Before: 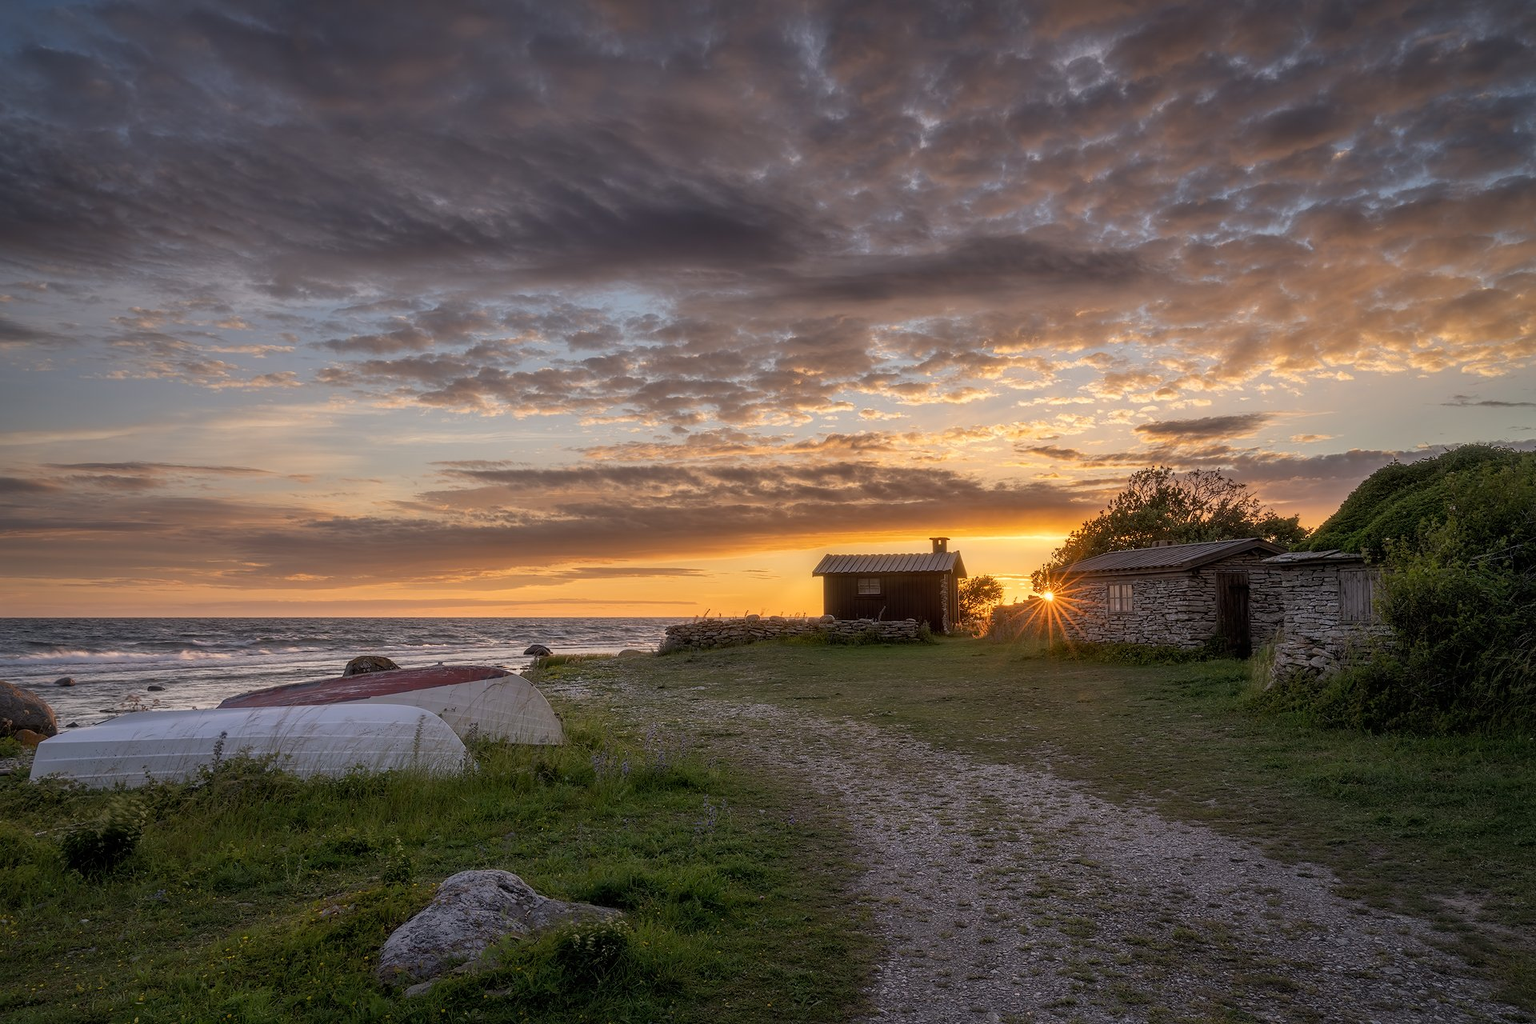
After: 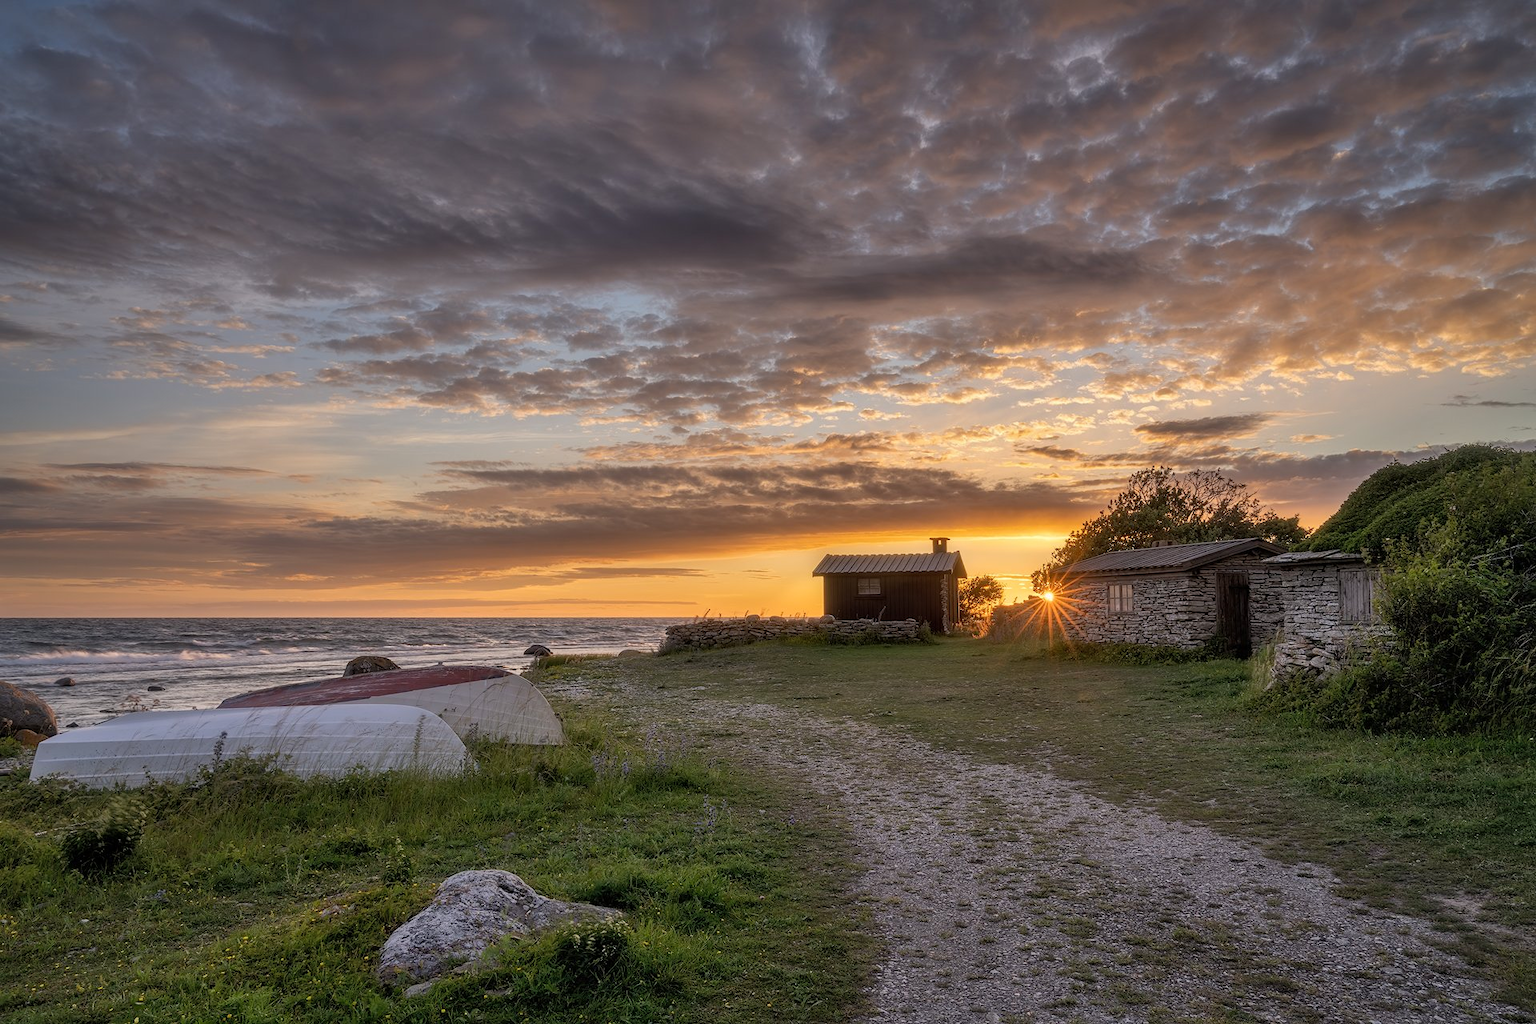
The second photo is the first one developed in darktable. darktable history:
shadows and highlights: highlights color adjustment 49.86%, soften with gaussian
